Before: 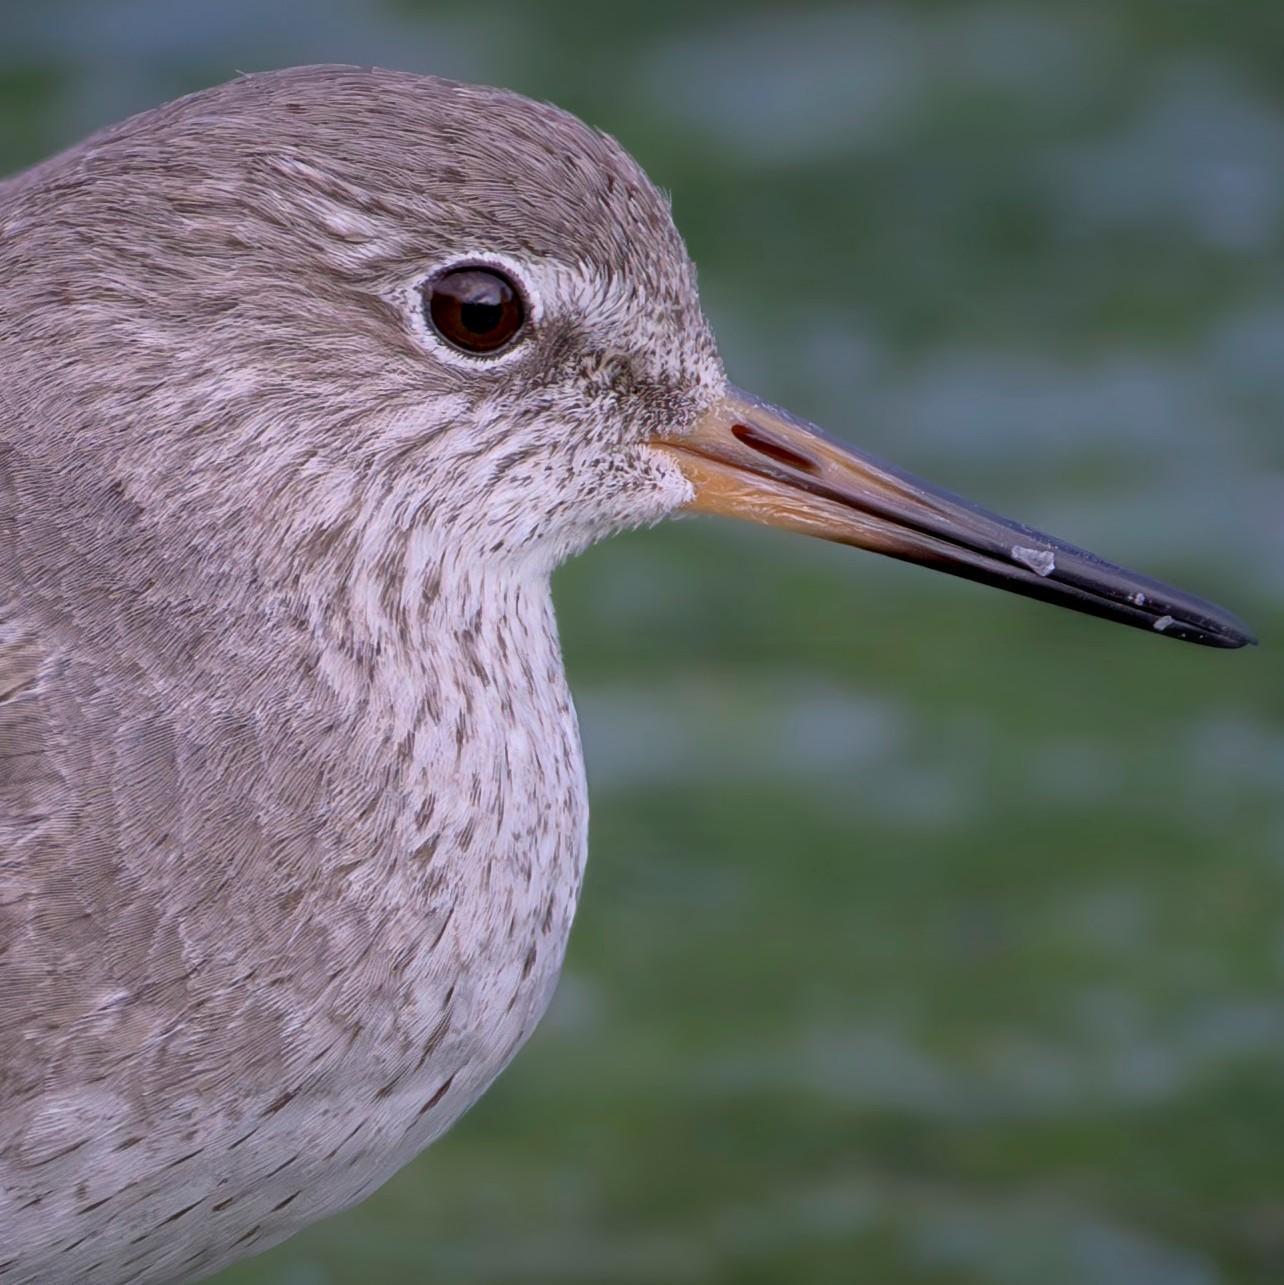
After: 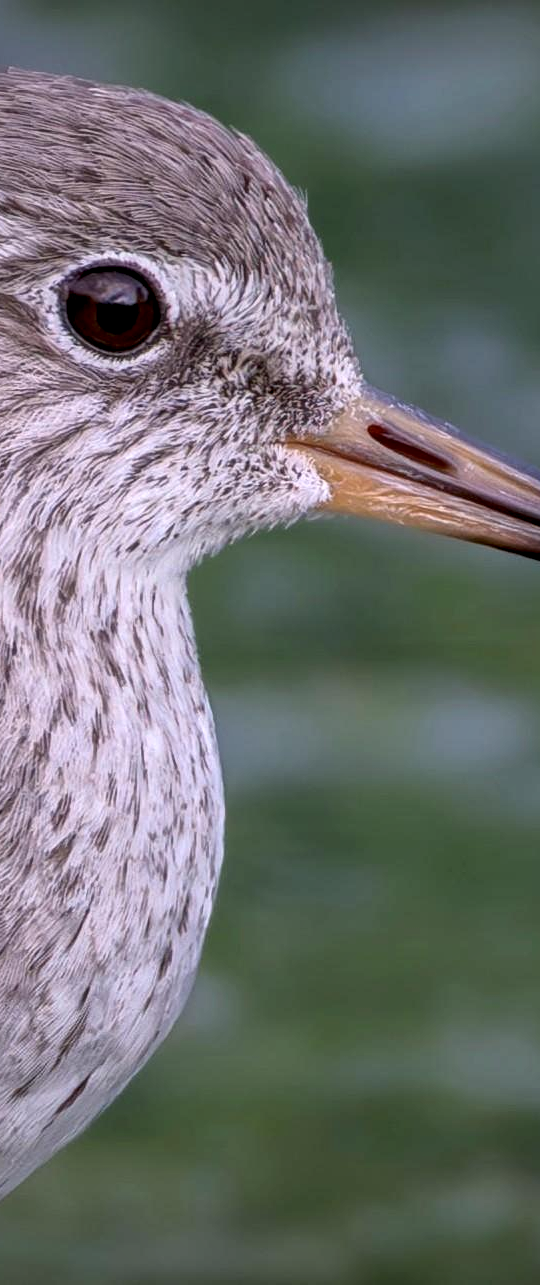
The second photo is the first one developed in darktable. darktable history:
vignetting: fall-off start 91.18%, brightness -0.322, unbound false
crop: left 28.35%, right 29.564%
local contrast: highlights 28%, detail 150%
